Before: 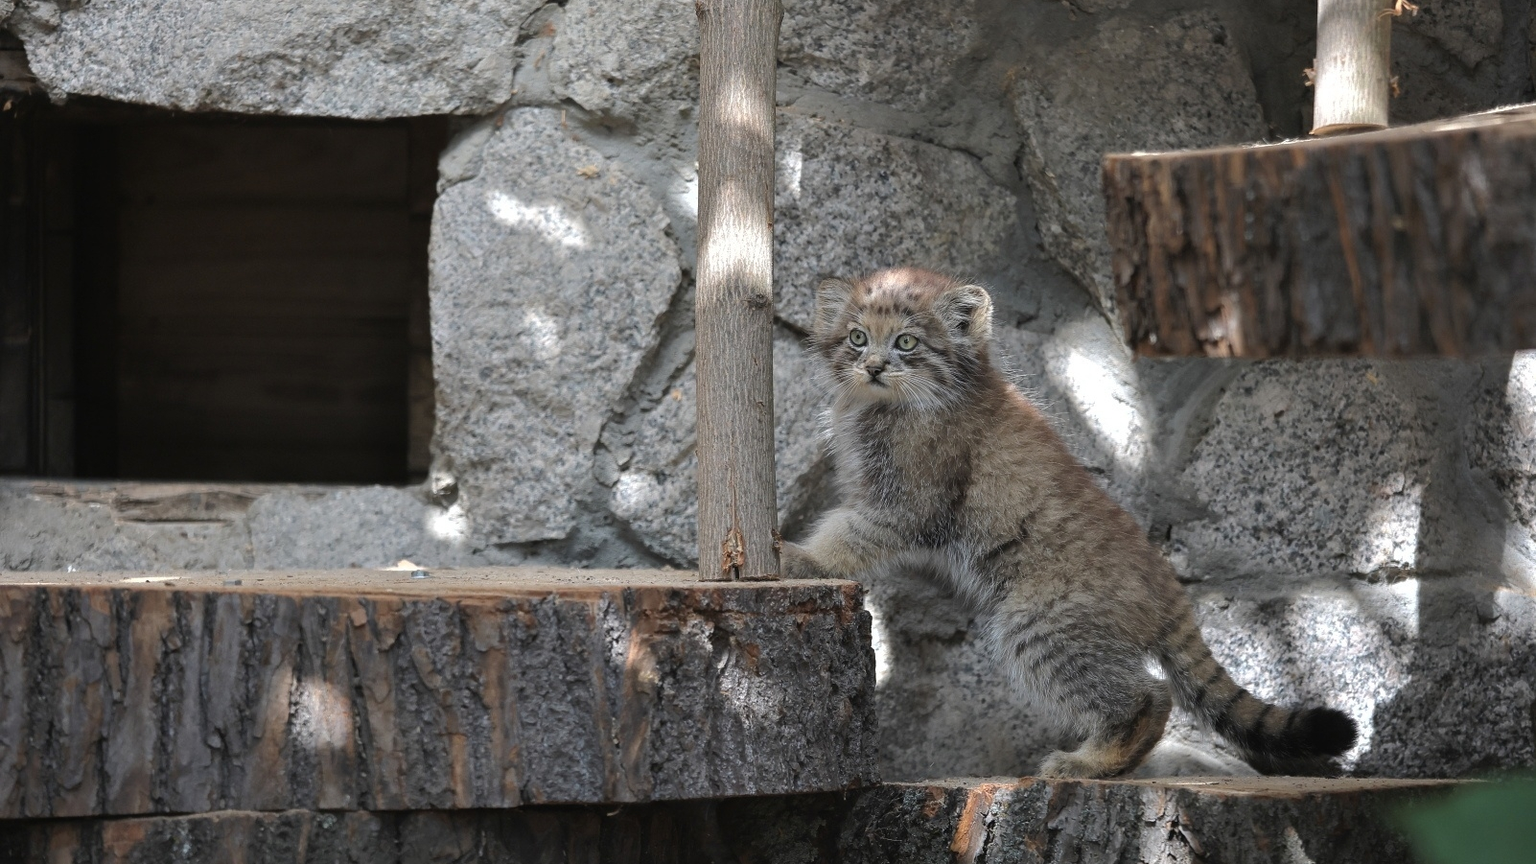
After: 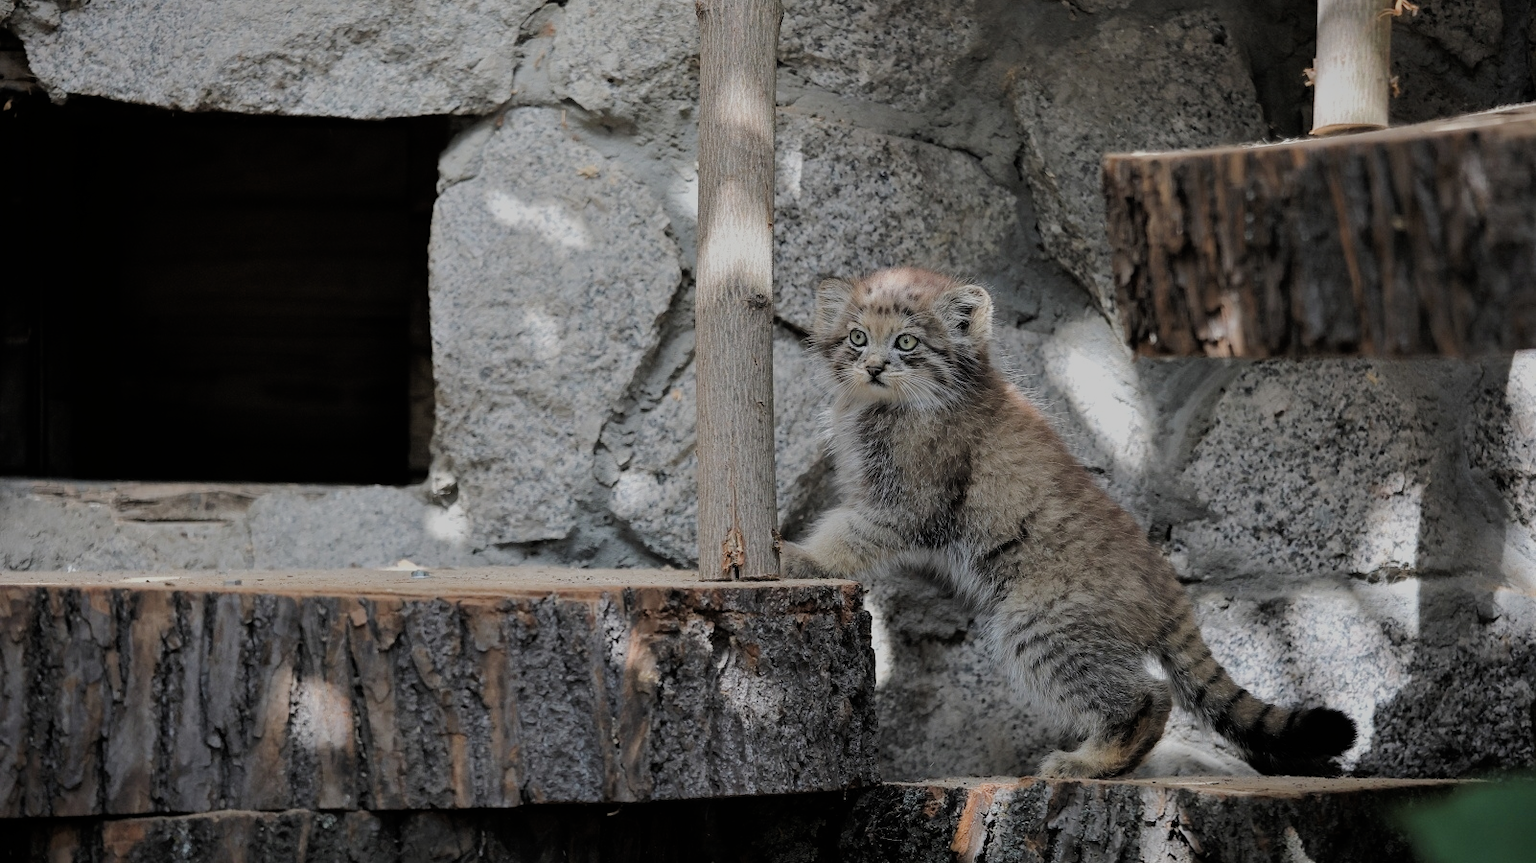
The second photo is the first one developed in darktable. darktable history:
vignetting: fall-off start 99.46%, fall-off radius 64.99%, saturation 0.382, automatic ratio true, unbound false
filmic rgb: black relative exposure -6.14 EV, white relative exposure 6.97 EV, hardness 2.25
